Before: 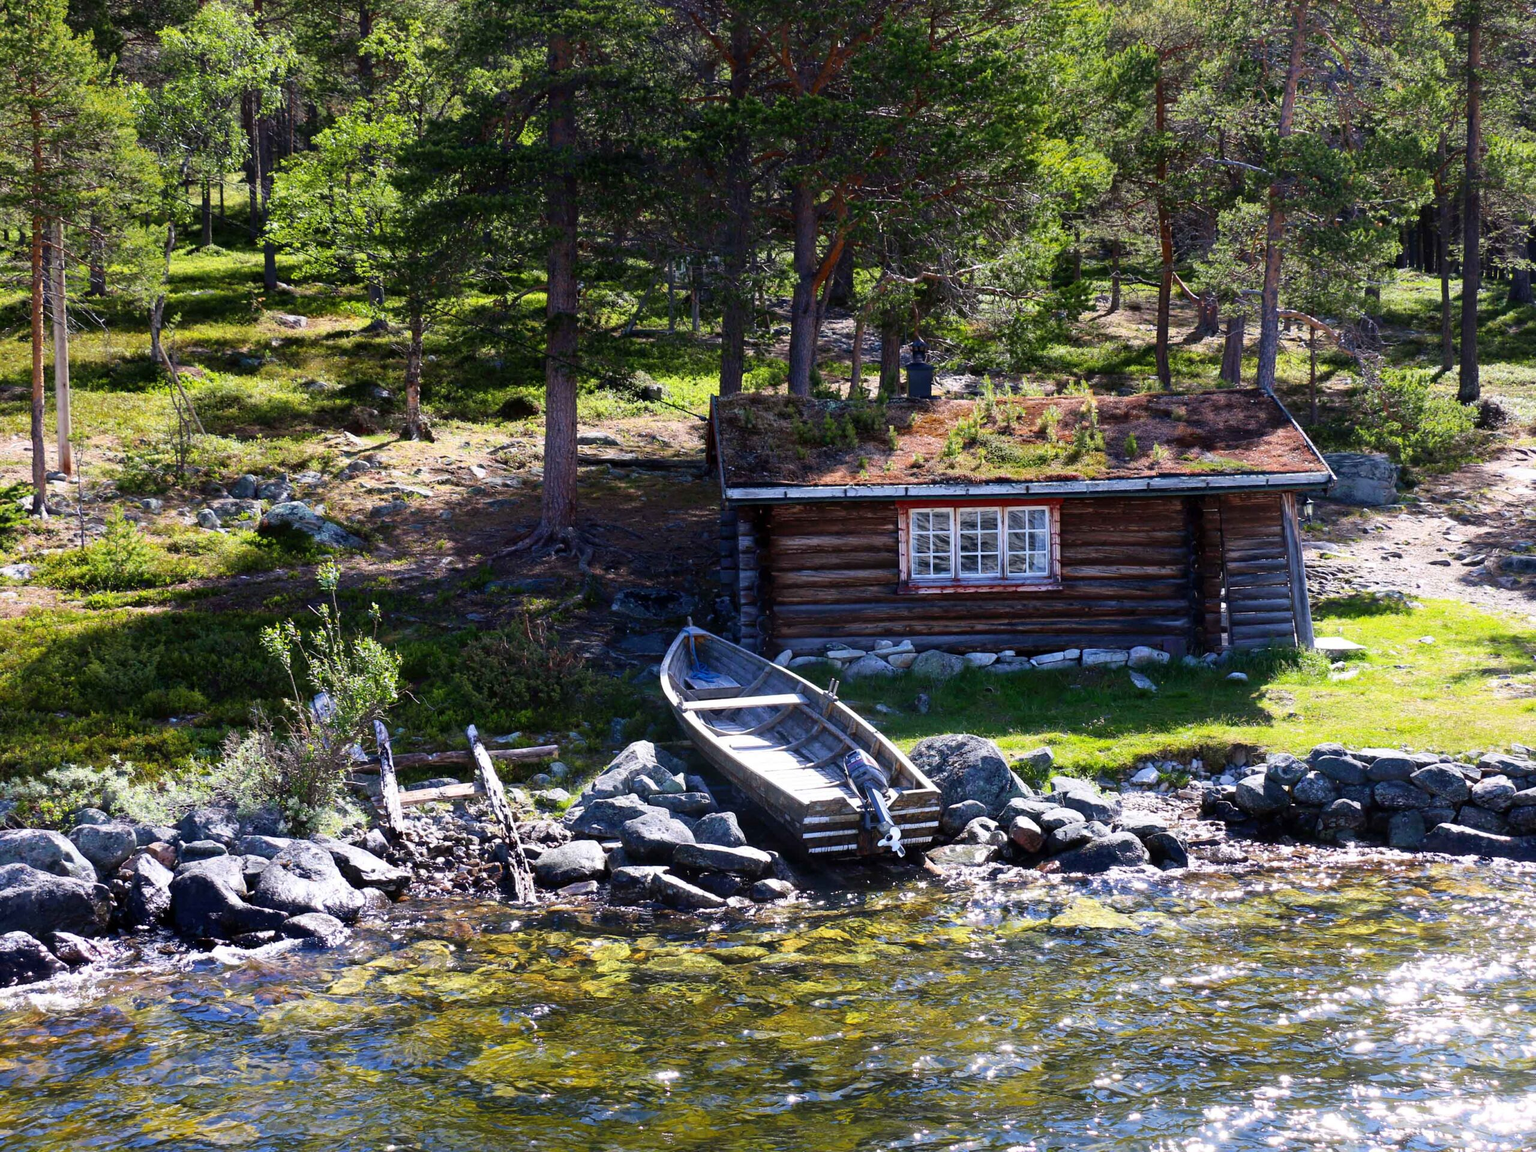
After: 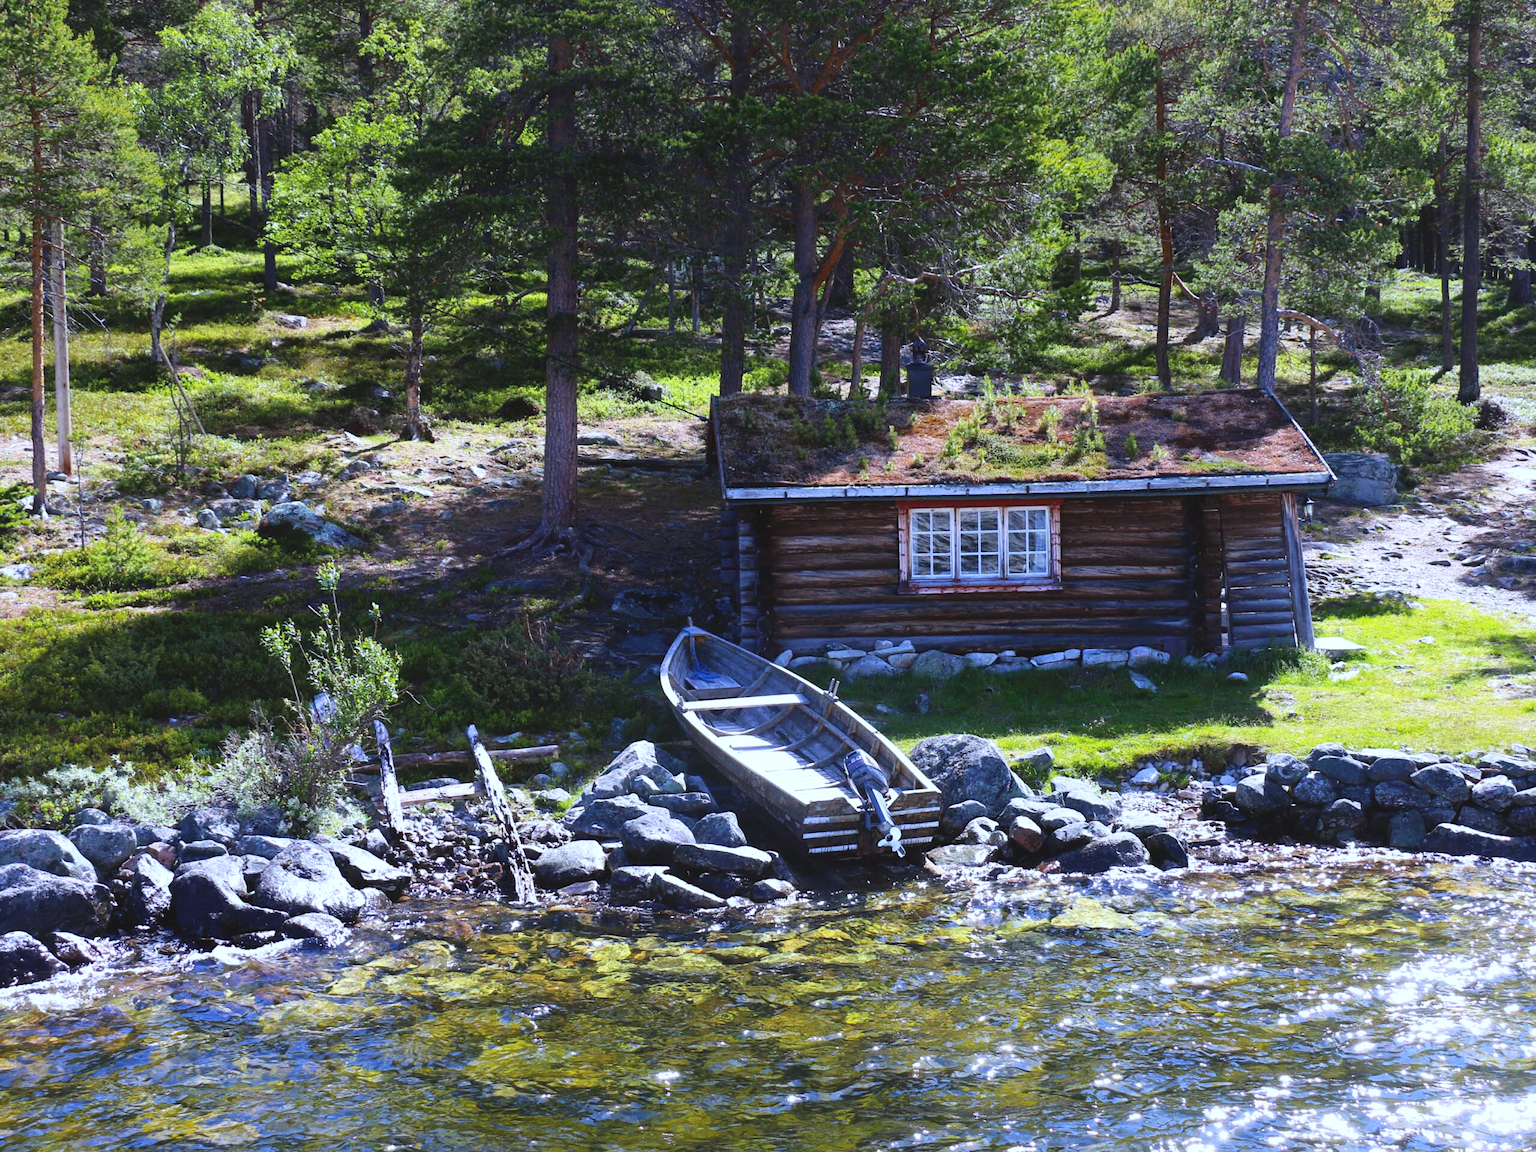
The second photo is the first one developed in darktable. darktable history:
white balance: red 0.926, green 1.003, blue 1.133
exposure: black level correction -0.008, exposure 0.067 EV, compensate highlight preservation false
